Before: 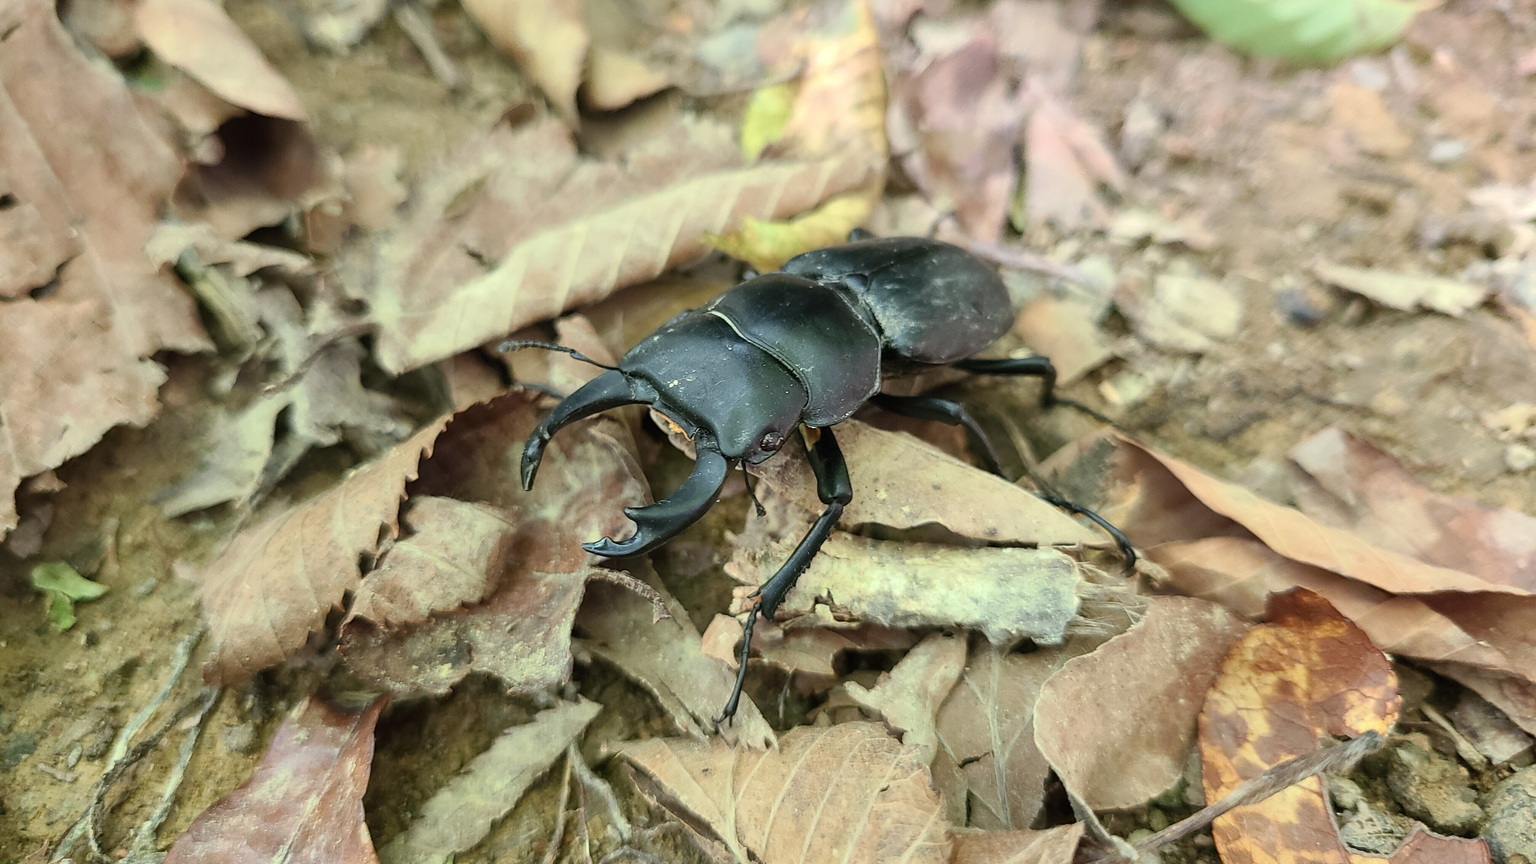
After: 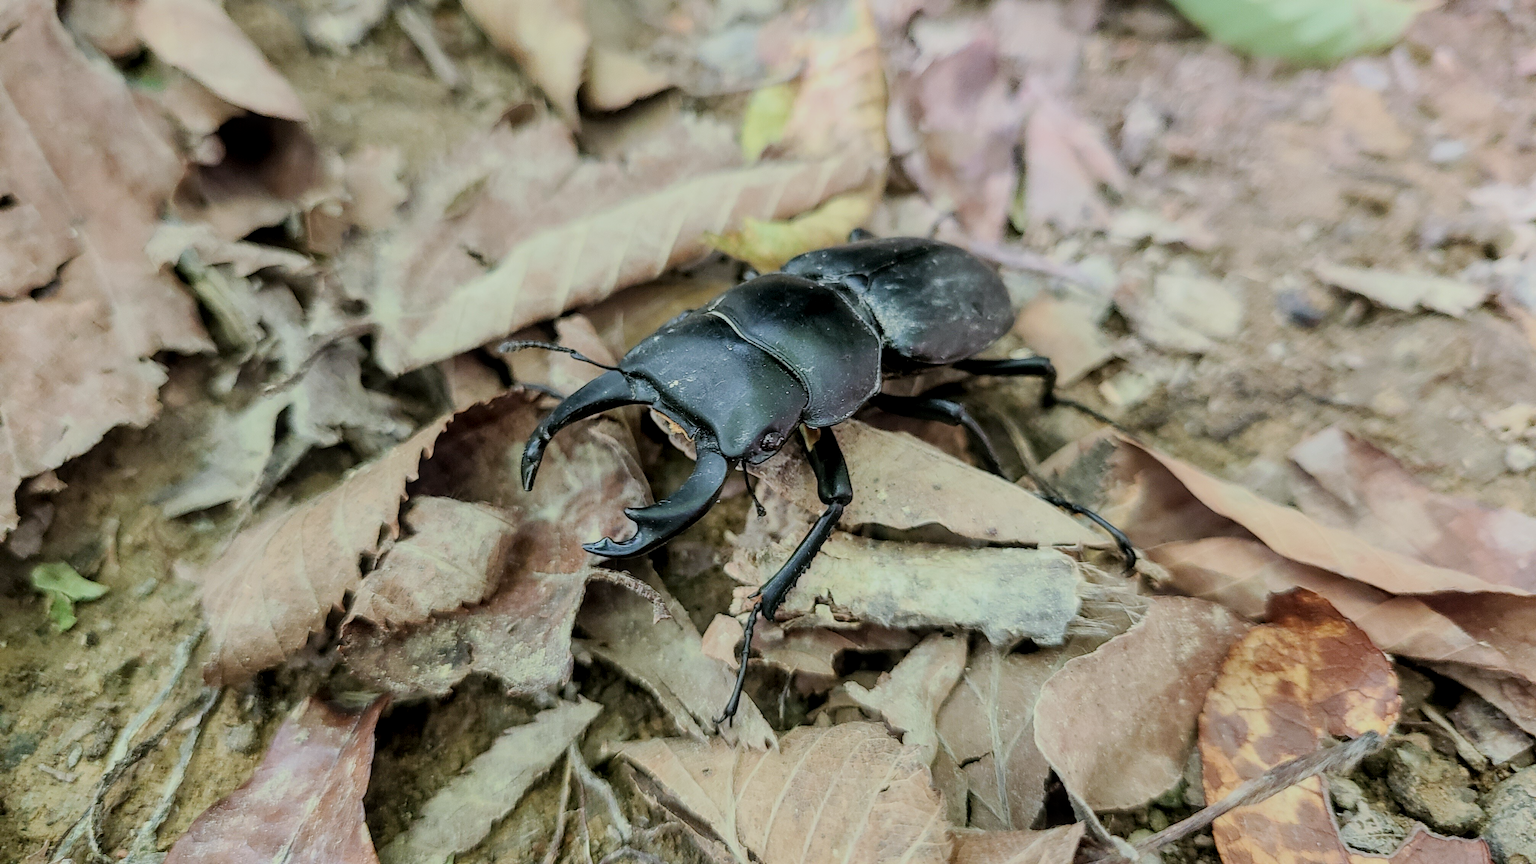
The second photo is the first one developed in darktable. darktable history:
color calibration: illuminant as shot in camera, x 0.358, y 0.373, temperature 4628.91 K
local contrast: on, module defaults
filmic rgb: black relative exposure -8.54 EV, white relative exposure 5.52 EV, hardness 3.39, contrast 1.016
